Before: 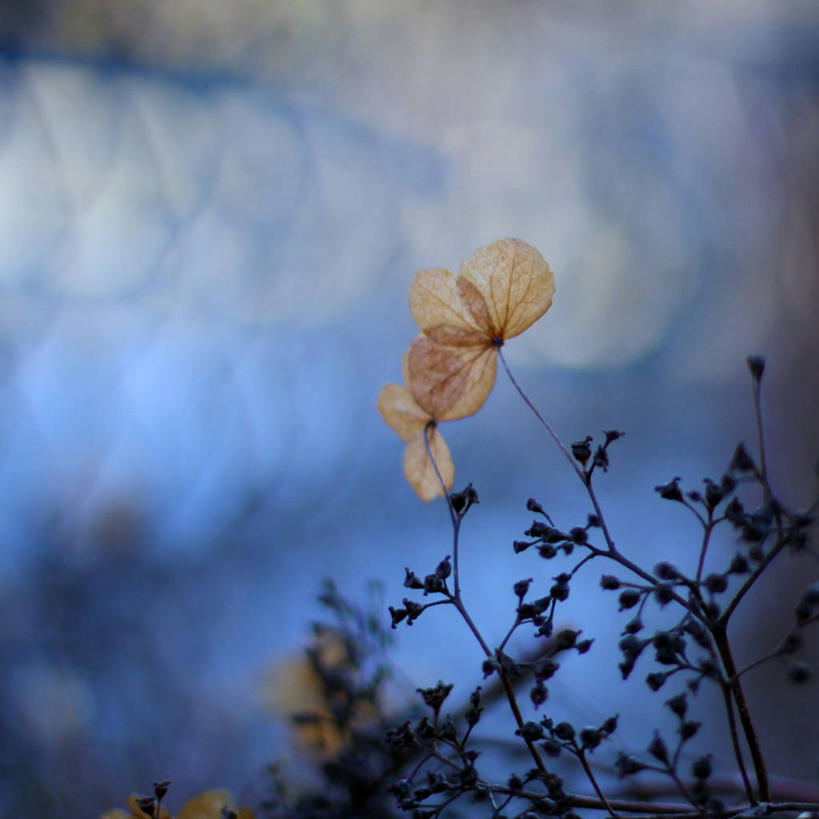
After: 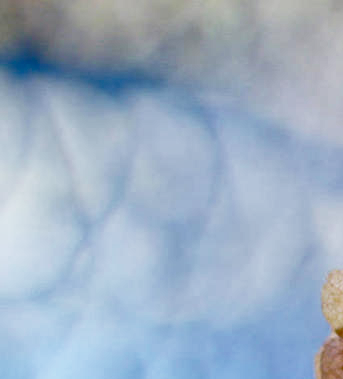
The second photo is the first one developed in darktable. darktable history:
base curve: curves: ch0 [(0, 0) (0.032, 0.037) (0.105, 0.228) (0.435, 0.76) (0.856, 0.983) (1, 1)], preserve colors none
crop and rotate: left 10.817%, top 0.062%, right 47.194%, bottom 53.626%
shadows and highlights: shadows 75, highlights -60.85, soften with gaussian
